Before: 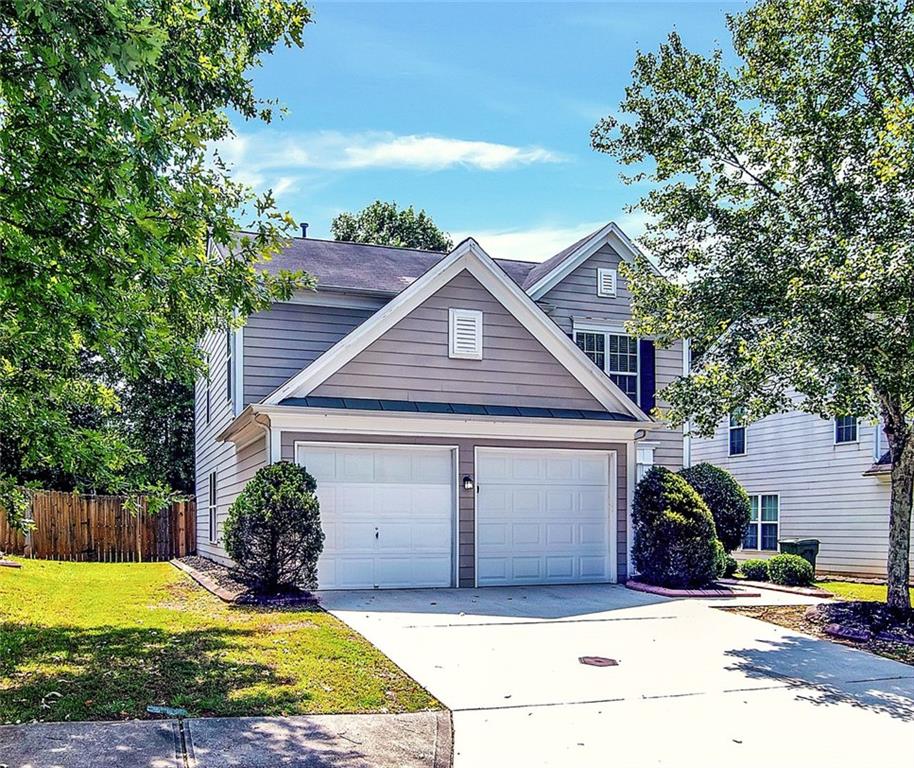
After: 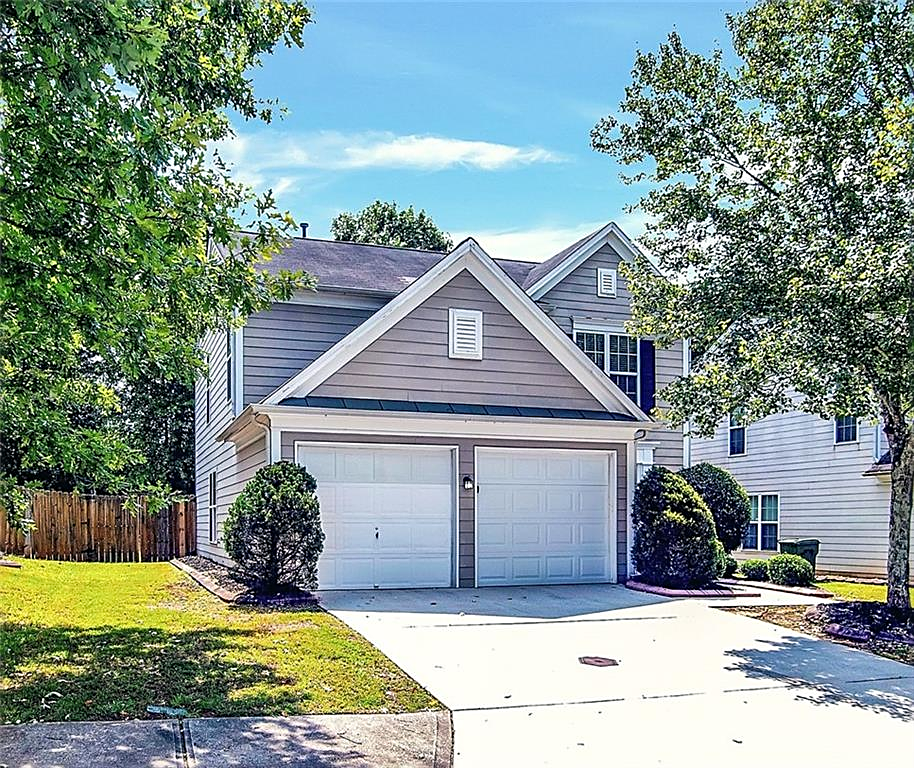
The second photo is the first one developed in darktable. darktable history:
color balance: mode lift, gamma, gain (sRGB), lift [1, 1, 1.022, 1.026]
sharpen: on, module defaults
